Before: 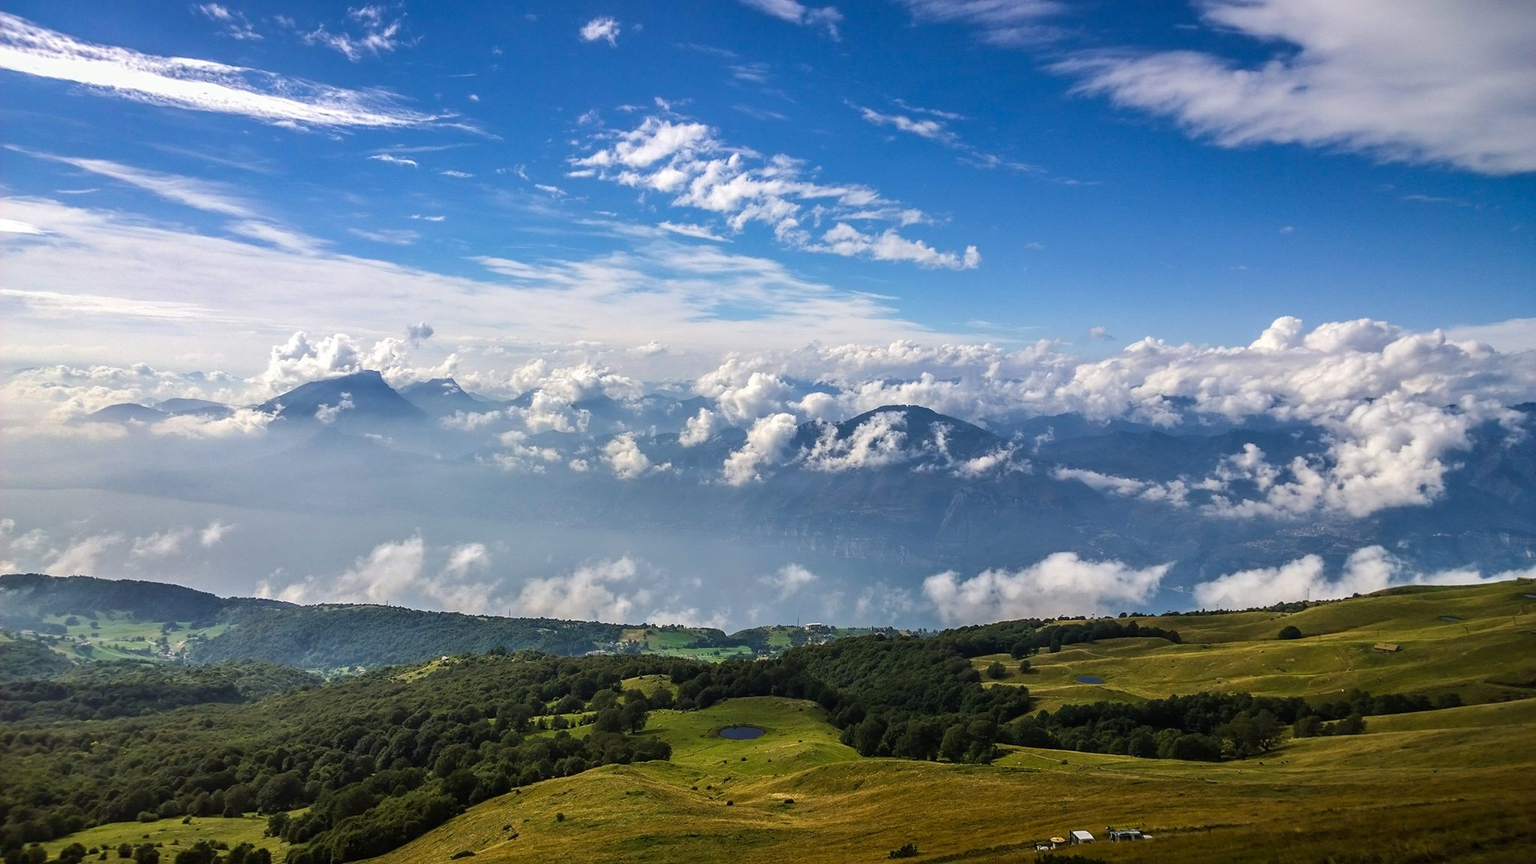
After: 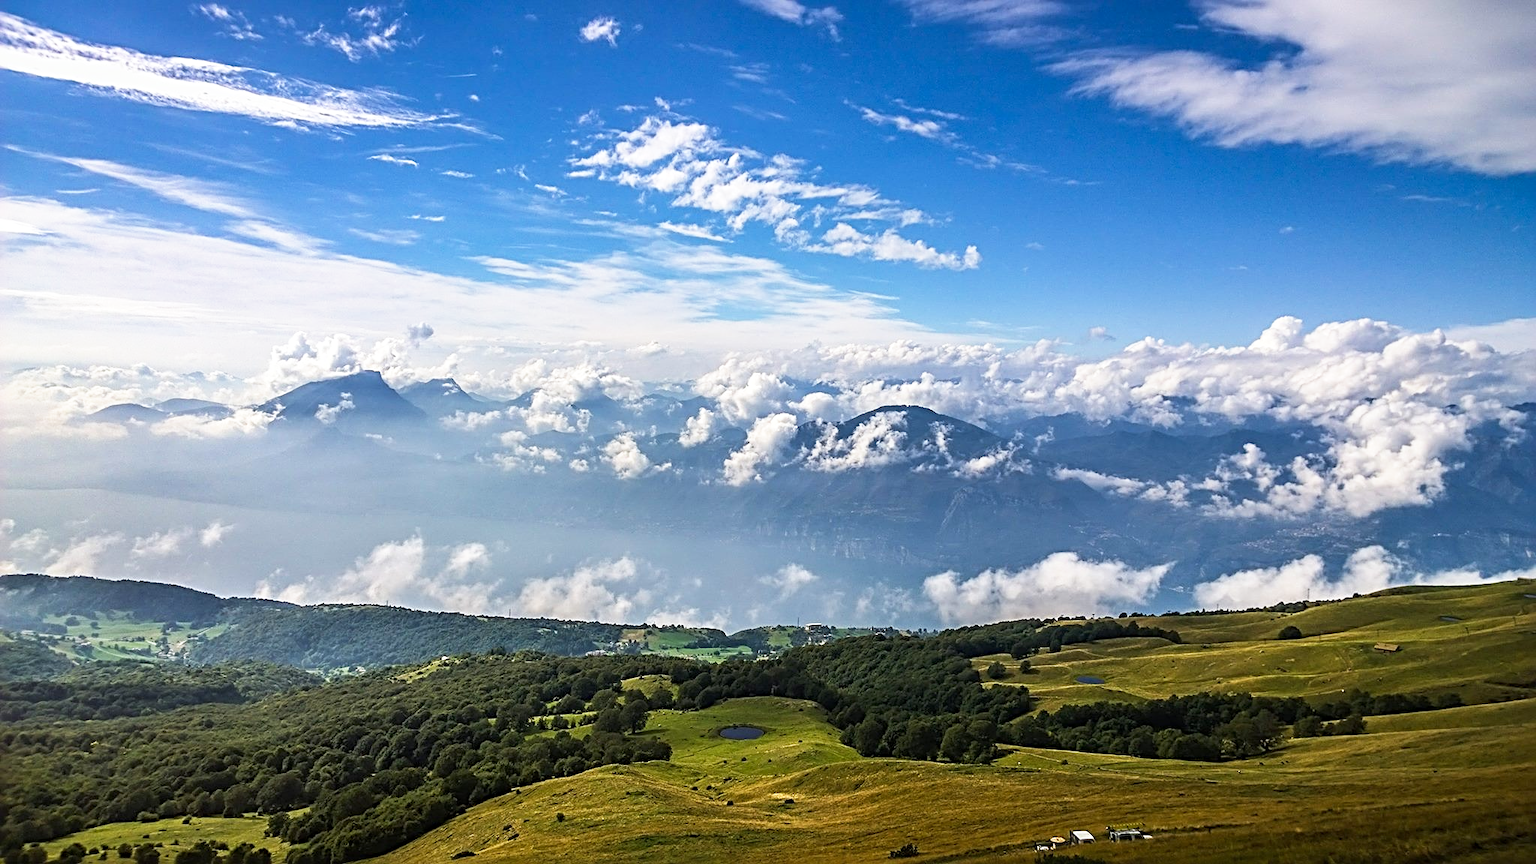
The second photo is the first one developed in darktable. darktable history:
sharpen: radius 3.979
base curve: curves: ch0 [(0, 0) (0.688, 0.865) (1, 1)], preserve colors none
